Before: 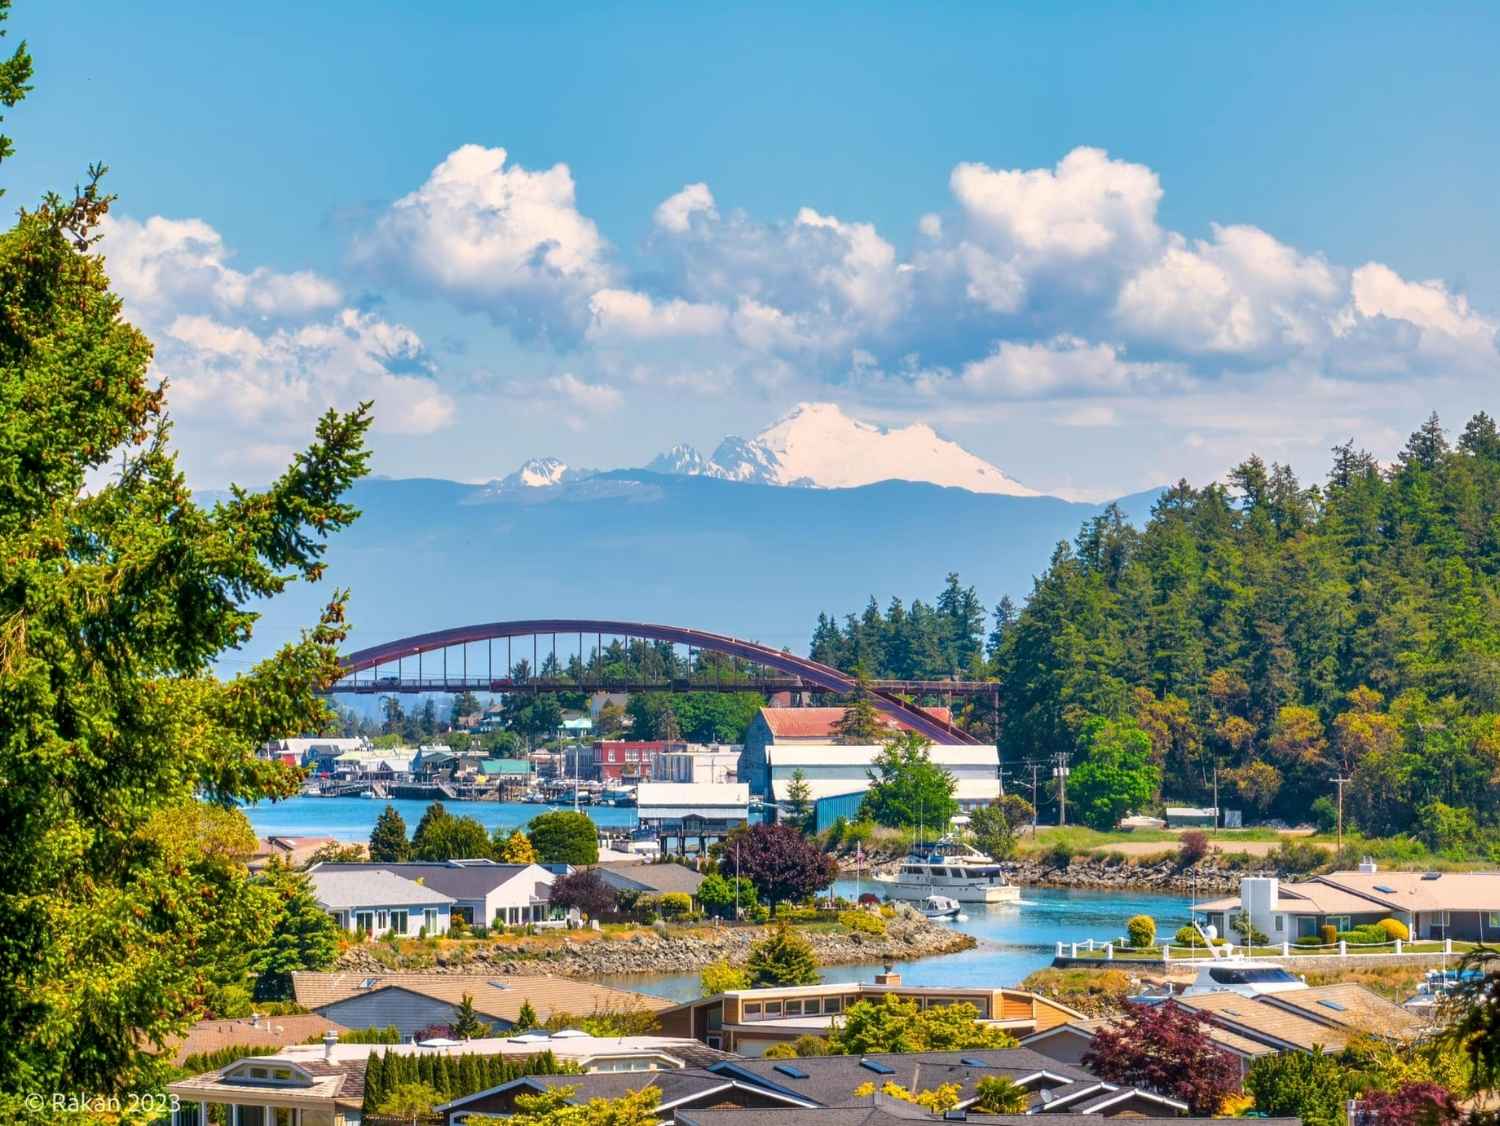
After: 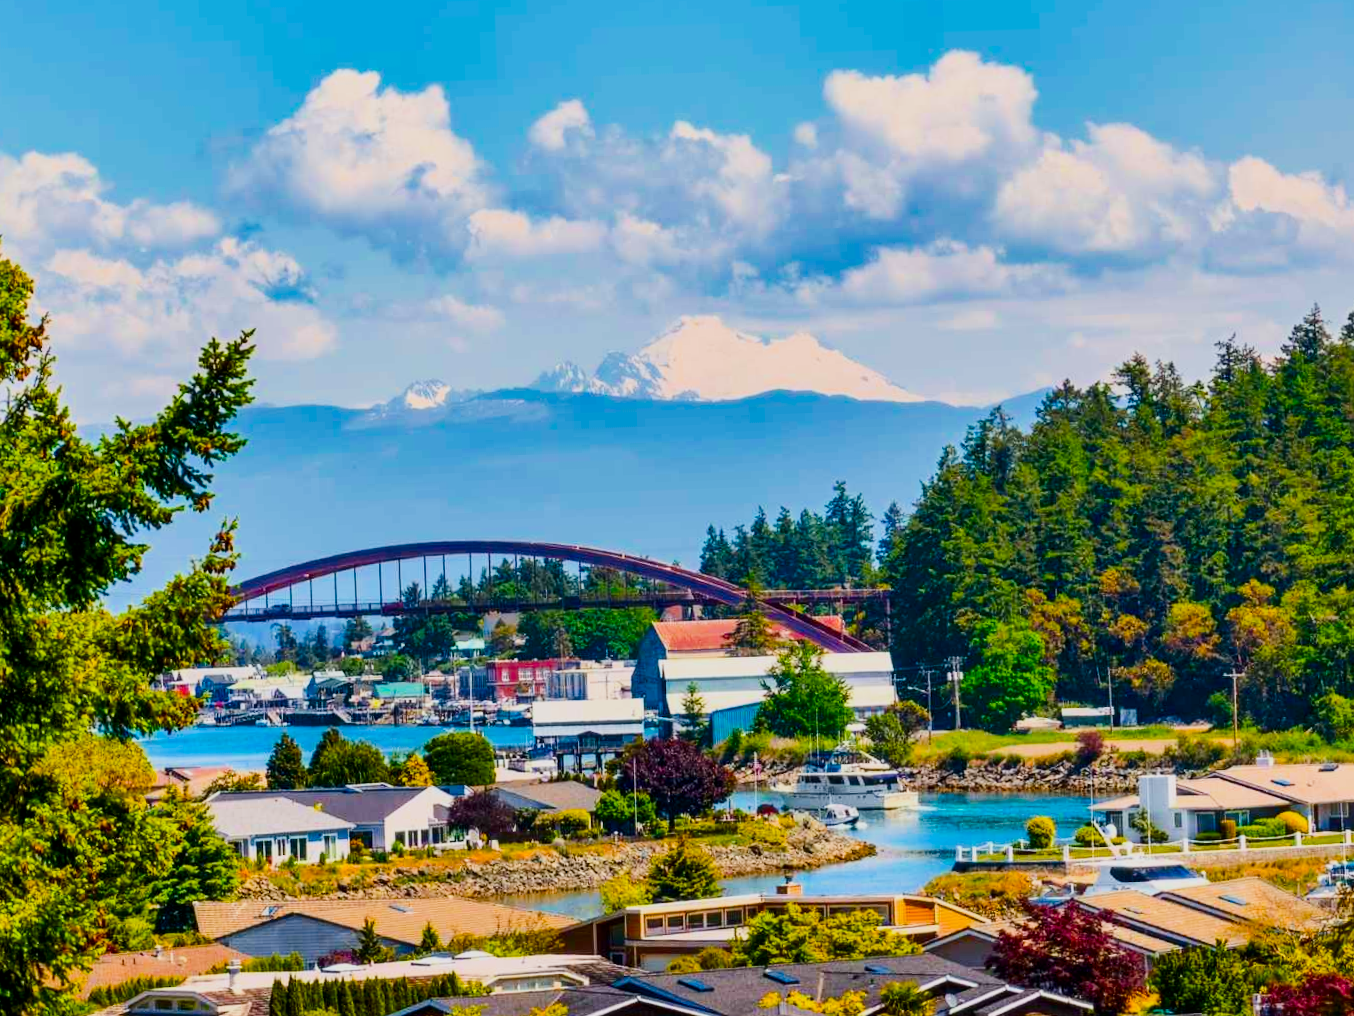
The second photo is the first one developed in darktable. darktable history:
crop and rotate: angle 1.96°, left 5.673%, top 5.673%
exposure: exposure 0.207 EV, compensate highlight preservation false
color balance rgb: perceptual saturation grading › global saturation 25%, global vibrance 20%
filmic rgb: black relative exposure -7.65 EV, white relative exposure 4.56 EV, hardness 3.61
contrast brightness saturation: contrast 0.21, brightness -0.11, saturation 0.21
